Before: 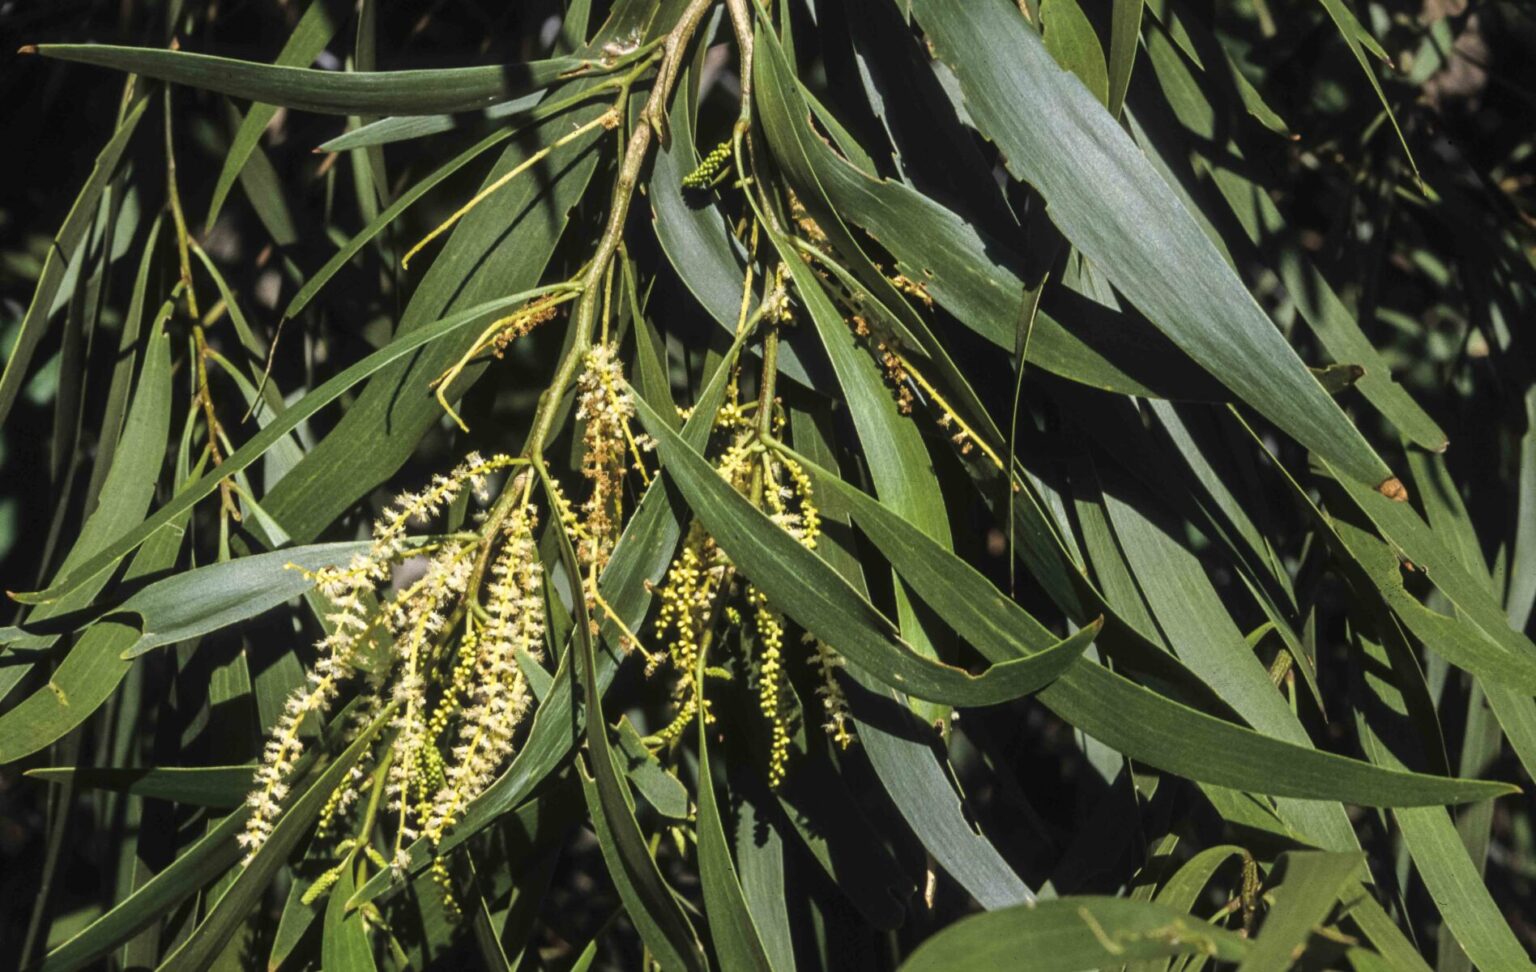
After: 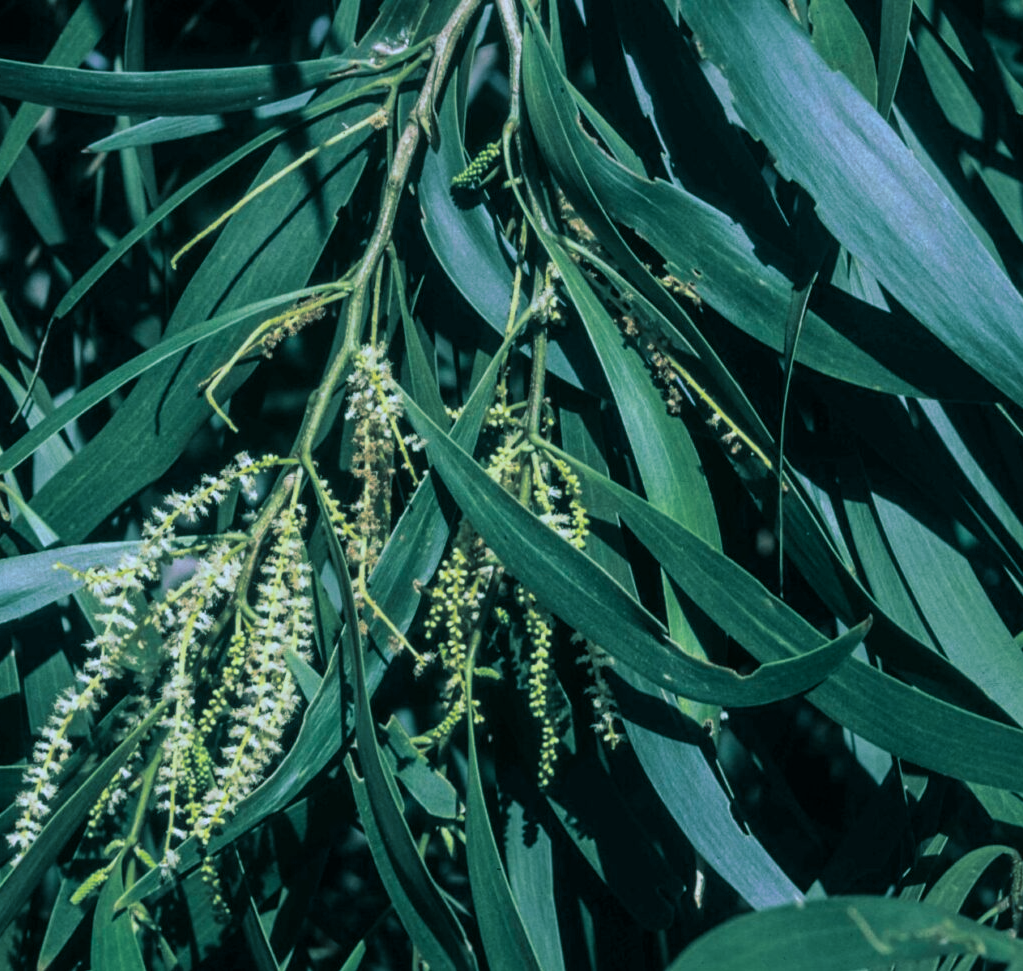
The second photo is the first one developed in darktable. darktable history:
exposure: exposure -0.293 EV, compensate highlight preservation false
split-toning: shadows › hue 183.6°, shadows › saturation 0.52, highlights › hue 0°, highlights › saturation 0
crop and rotate: left 15.055%, right 18.278%
white balance: red 0.871, blue 1.249
